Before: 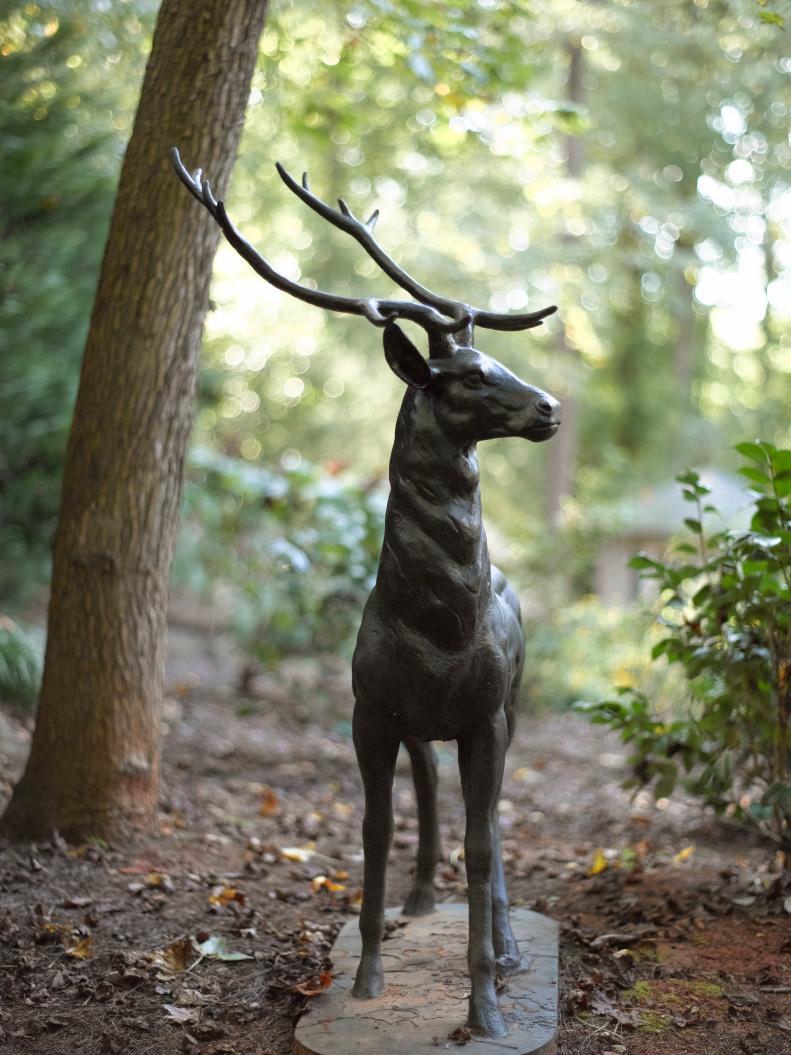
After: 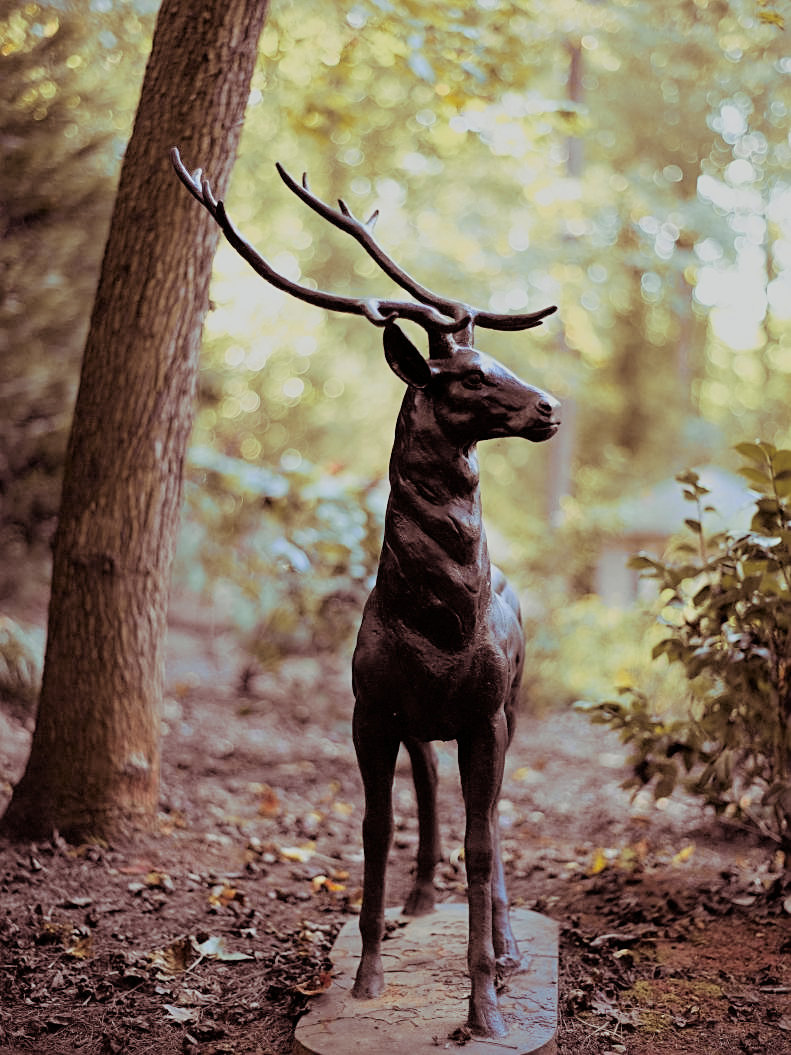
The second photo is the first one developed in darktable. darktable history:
tone curve: curves: ch0 [(0, 0) (0.07, 0.052) (0.23, 0.254) (0.486, 0.53) (0.822, 0.825) (0.994, 0.955)]; ch1 [(0, 0) (0.226, 0.261) (0.379, 0.442) (0.469, 0.472) (0.495, 0.495) (0.514, 0.504) (0.561, 0.568) (0.59, 0.612) (1, 1)]; ch2 [(0, 0) (0.269, 0.299) (0.459, 0.441) (0.498, 0.499) (0.523, 0.52) (0.551, 0.576) (0.629, 0.643) (0.659, 0.681) (0.718, 0.764) (1, 1)], color space Lab, independent channels, preserve colors none
sharpen: on, module defaults
split-toning: on, module defaults
filmic rgb: black relative exposure -7.65 EV, white relative exposure 4.56 EV, hardness 3.61
